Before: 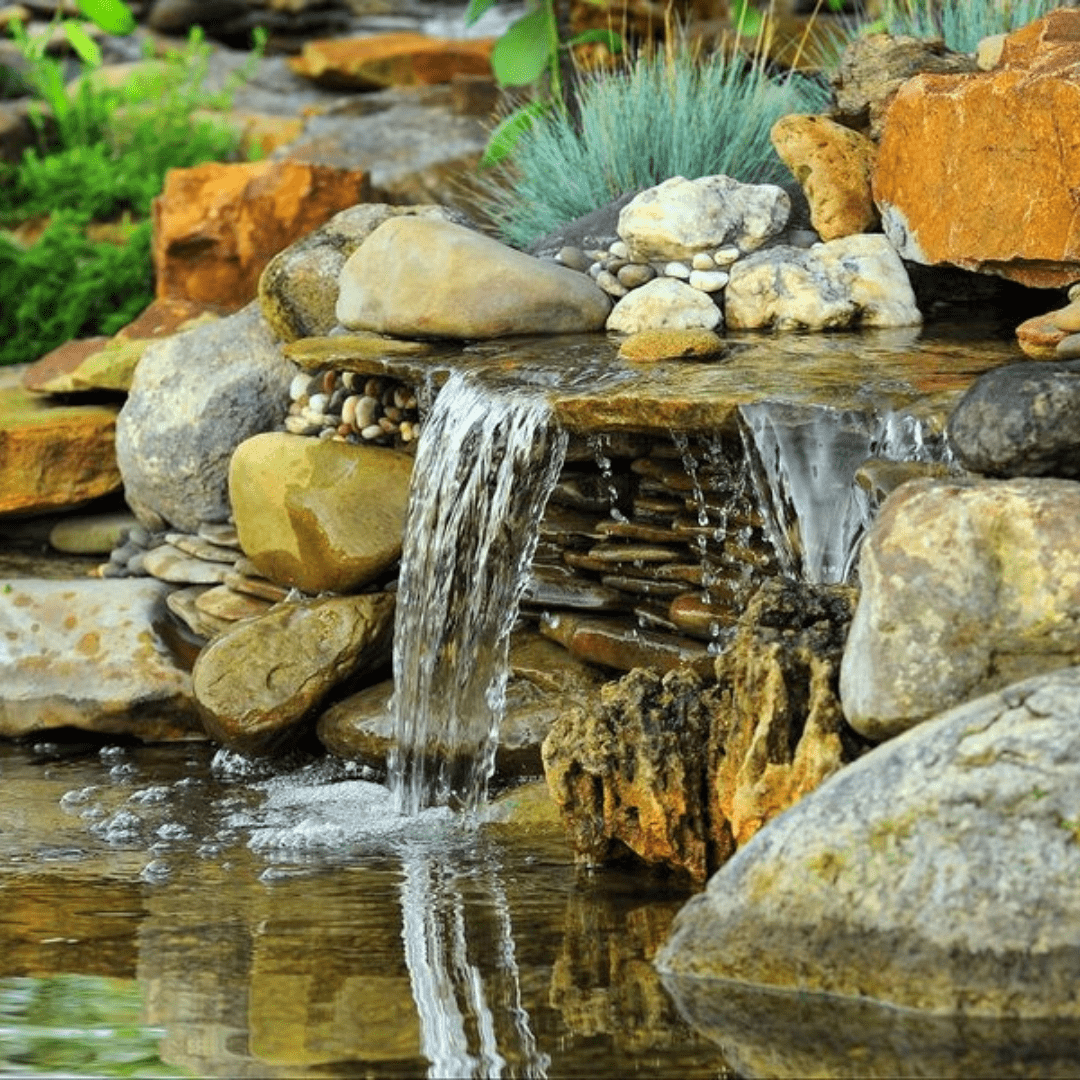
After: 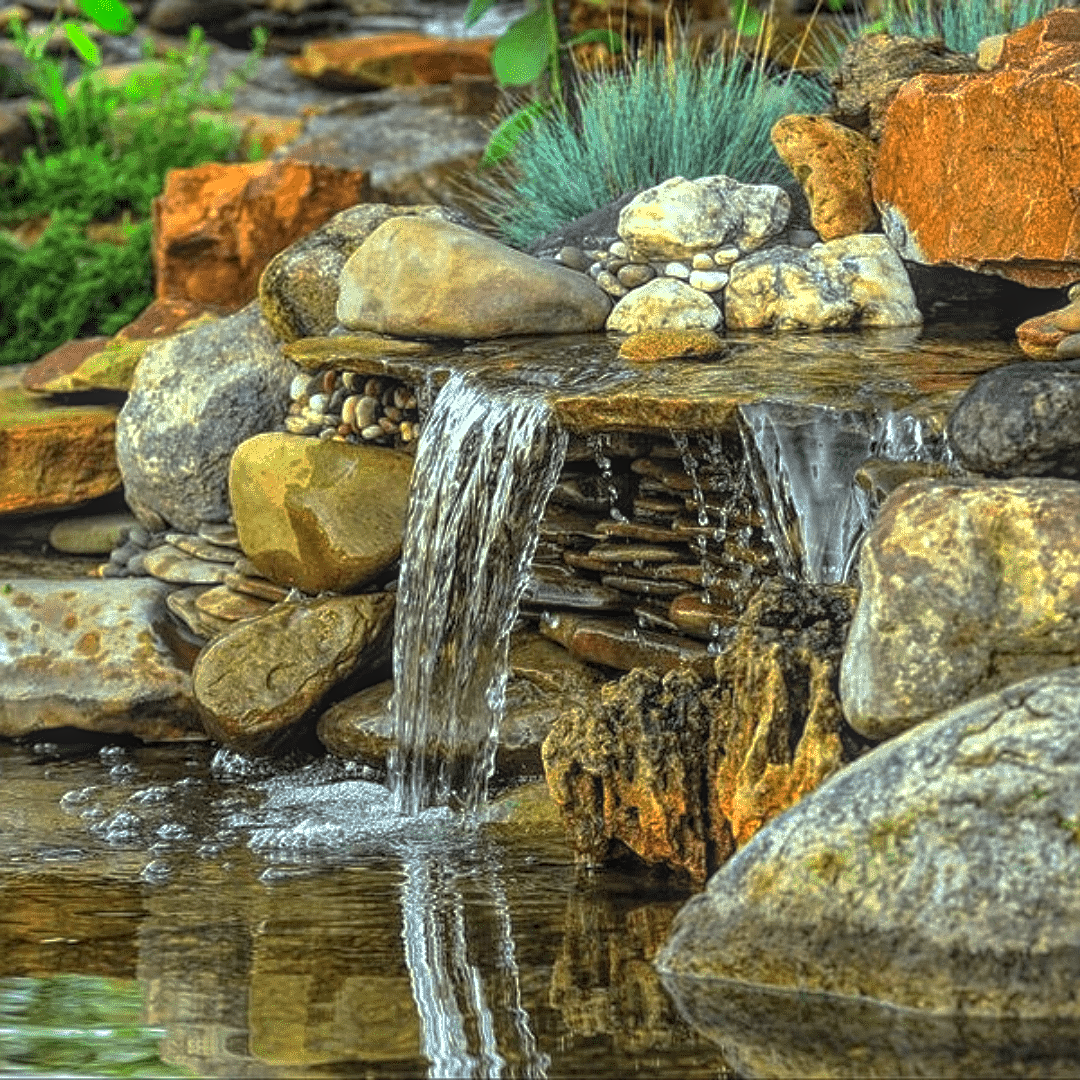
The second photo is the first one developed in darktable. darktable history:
exposure: exposure 0.296 EV, compensate exposure bias true, compensate highlight preservation false
sharpen: on, module defaults
base curve: curves: ch0 [(0, 0) (0.595, 0.418) (1, 1)], preserve colors none
local contrast: highlights 67%, shadows 32%, detail 167%, midtone range 0.2
